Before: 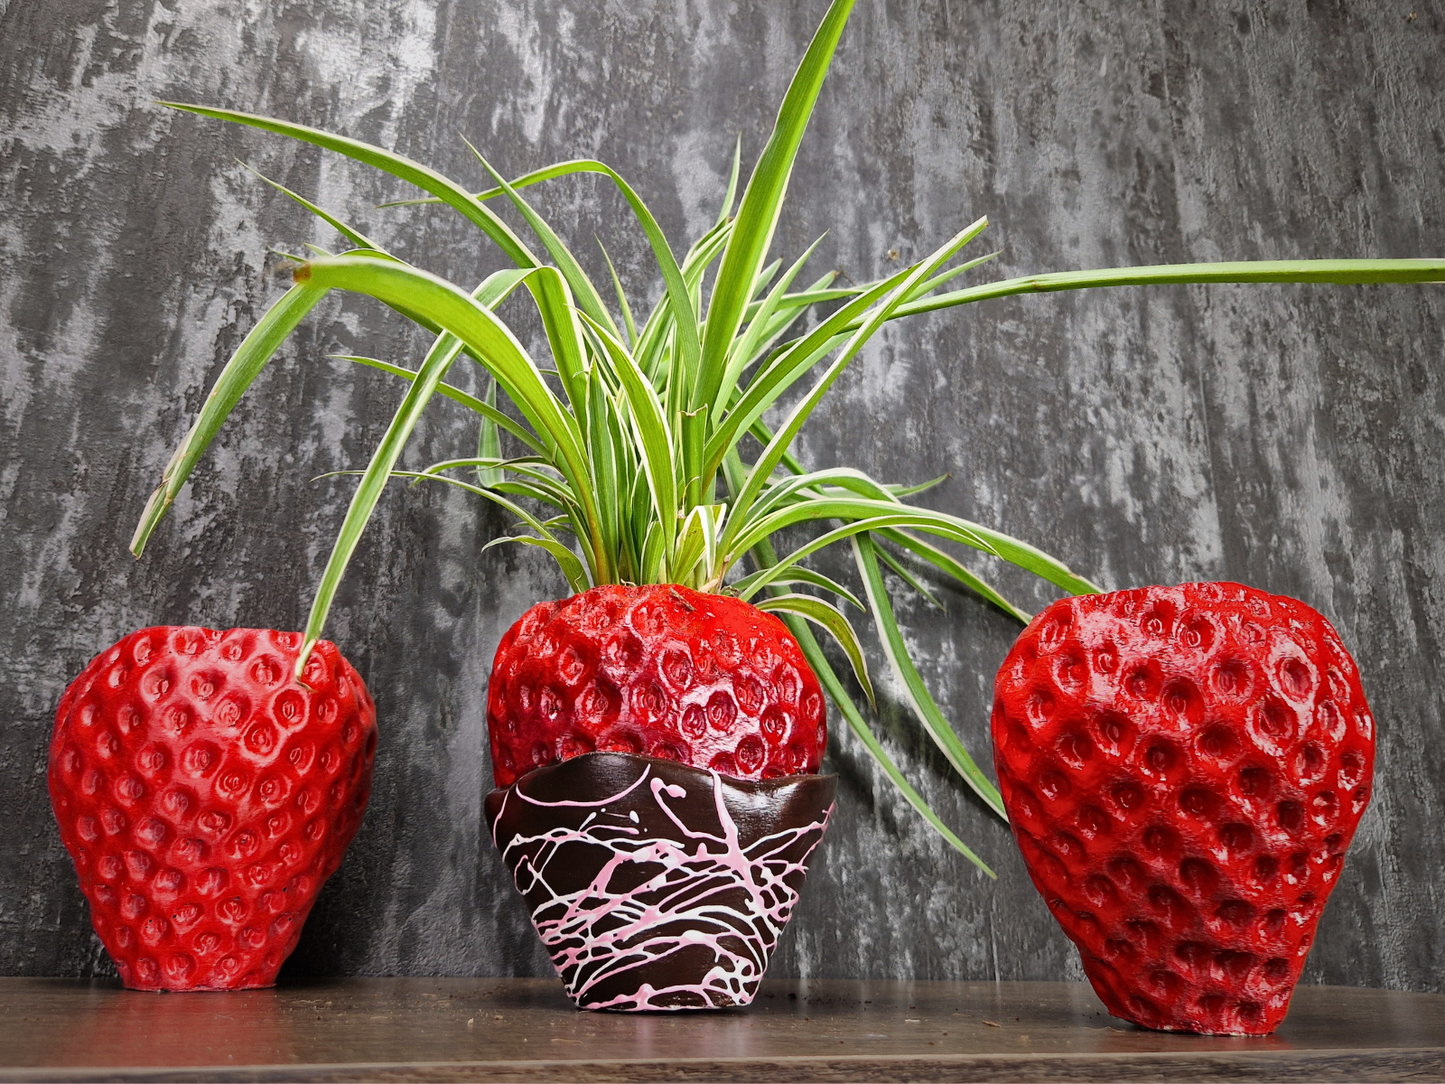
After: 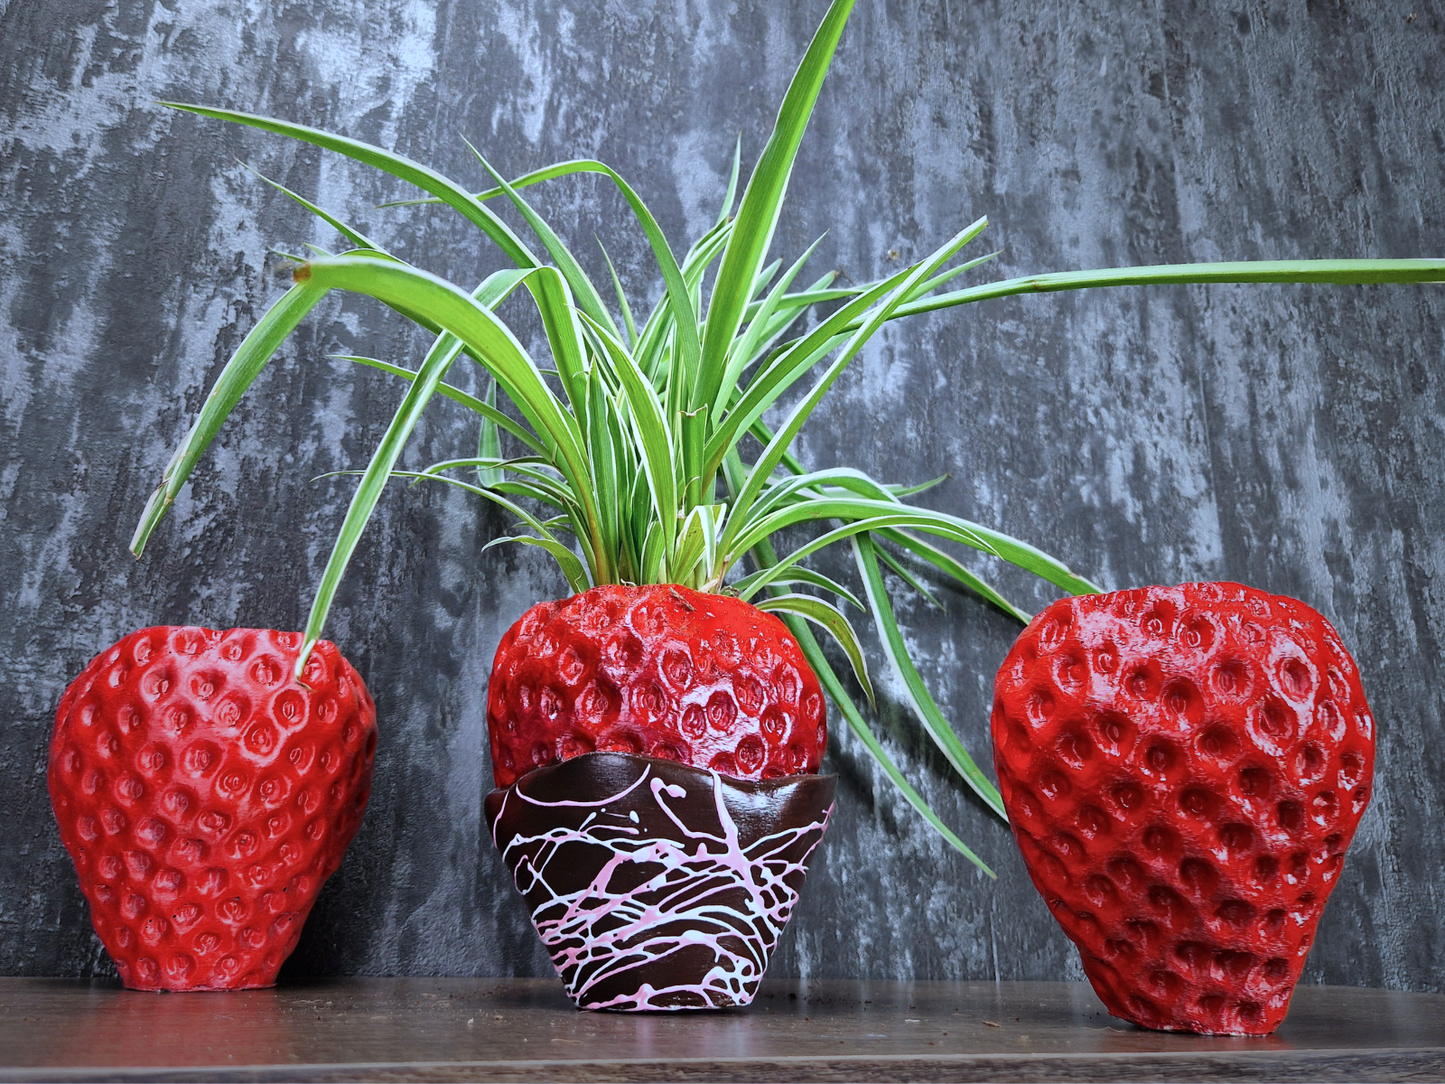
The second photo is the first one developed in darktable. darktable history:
color calibration: illuminant custom, x 0.388, y 0.387, temperature 3810.17 K
